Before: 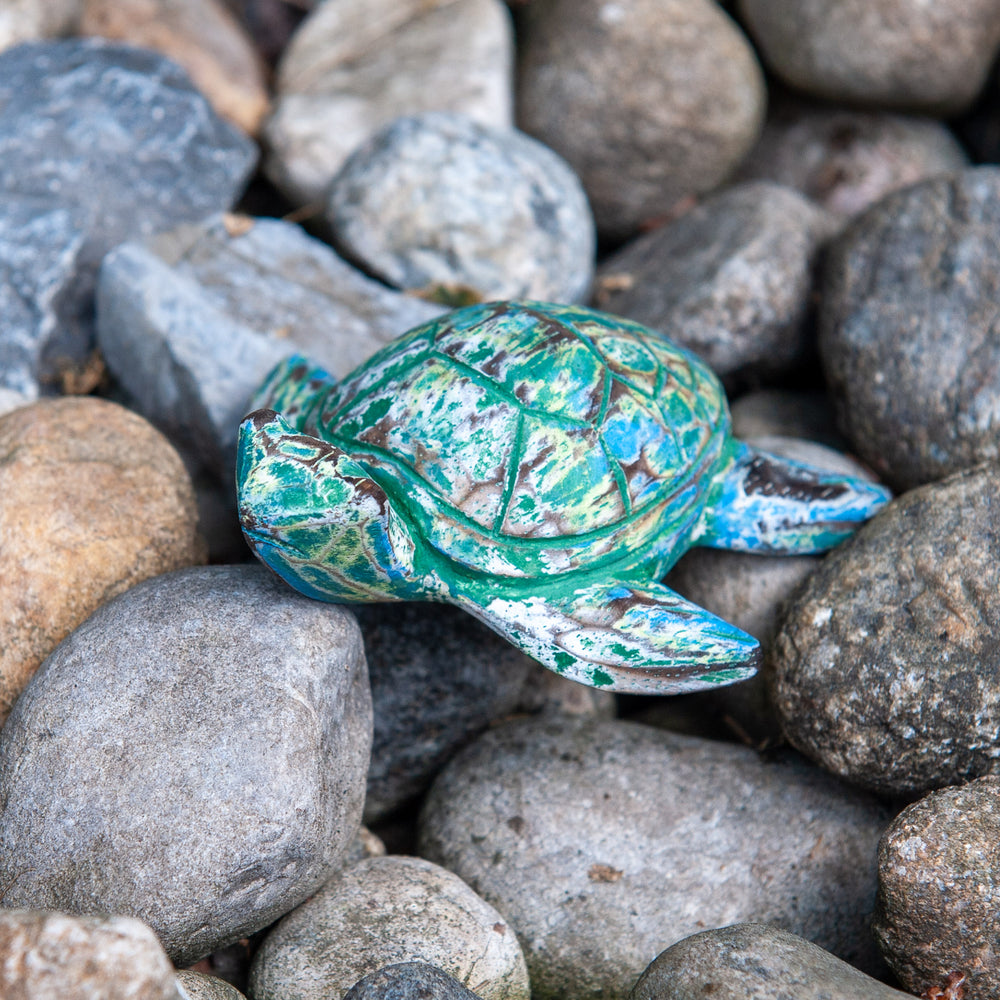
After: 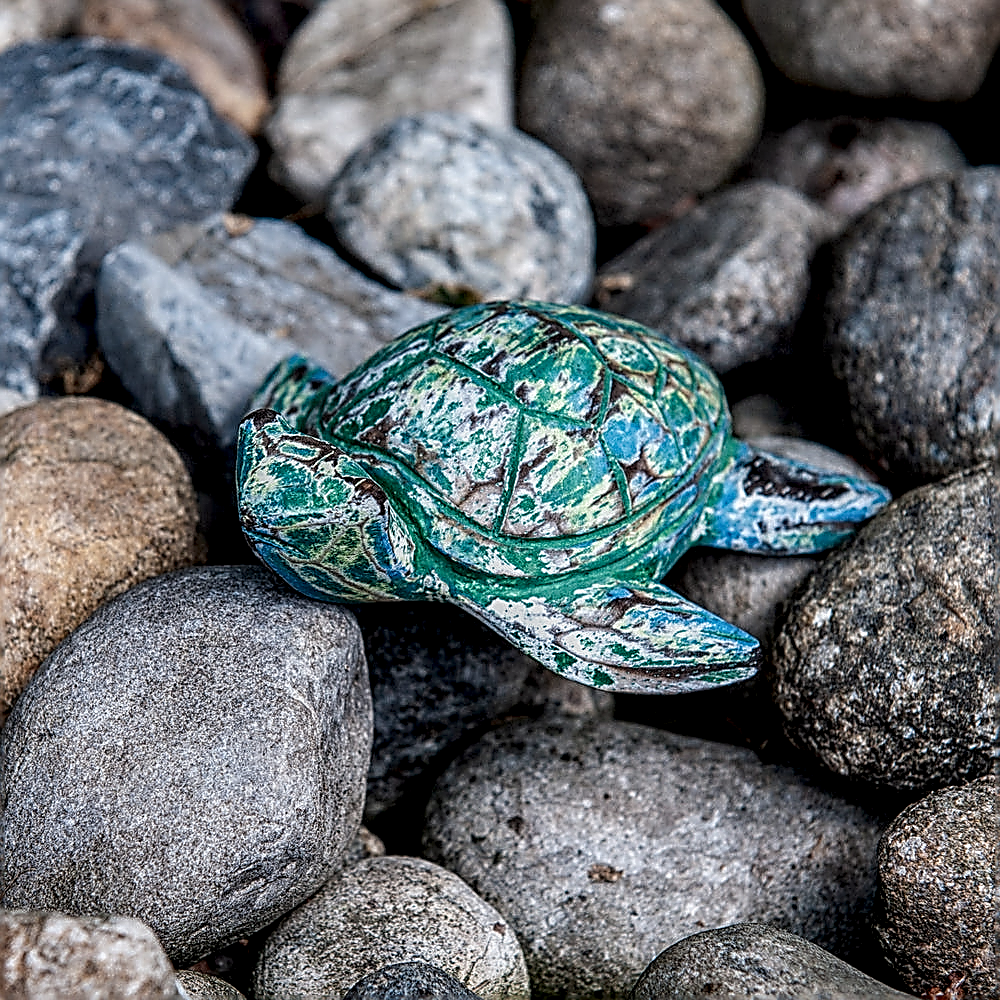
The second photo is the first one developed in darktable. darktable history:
exposure: black level correction 0, exposure -0.744 EV, compensate highlight preservation false
local contrast: highlights 16%, detail 187%
sharpen: amount 1.996
